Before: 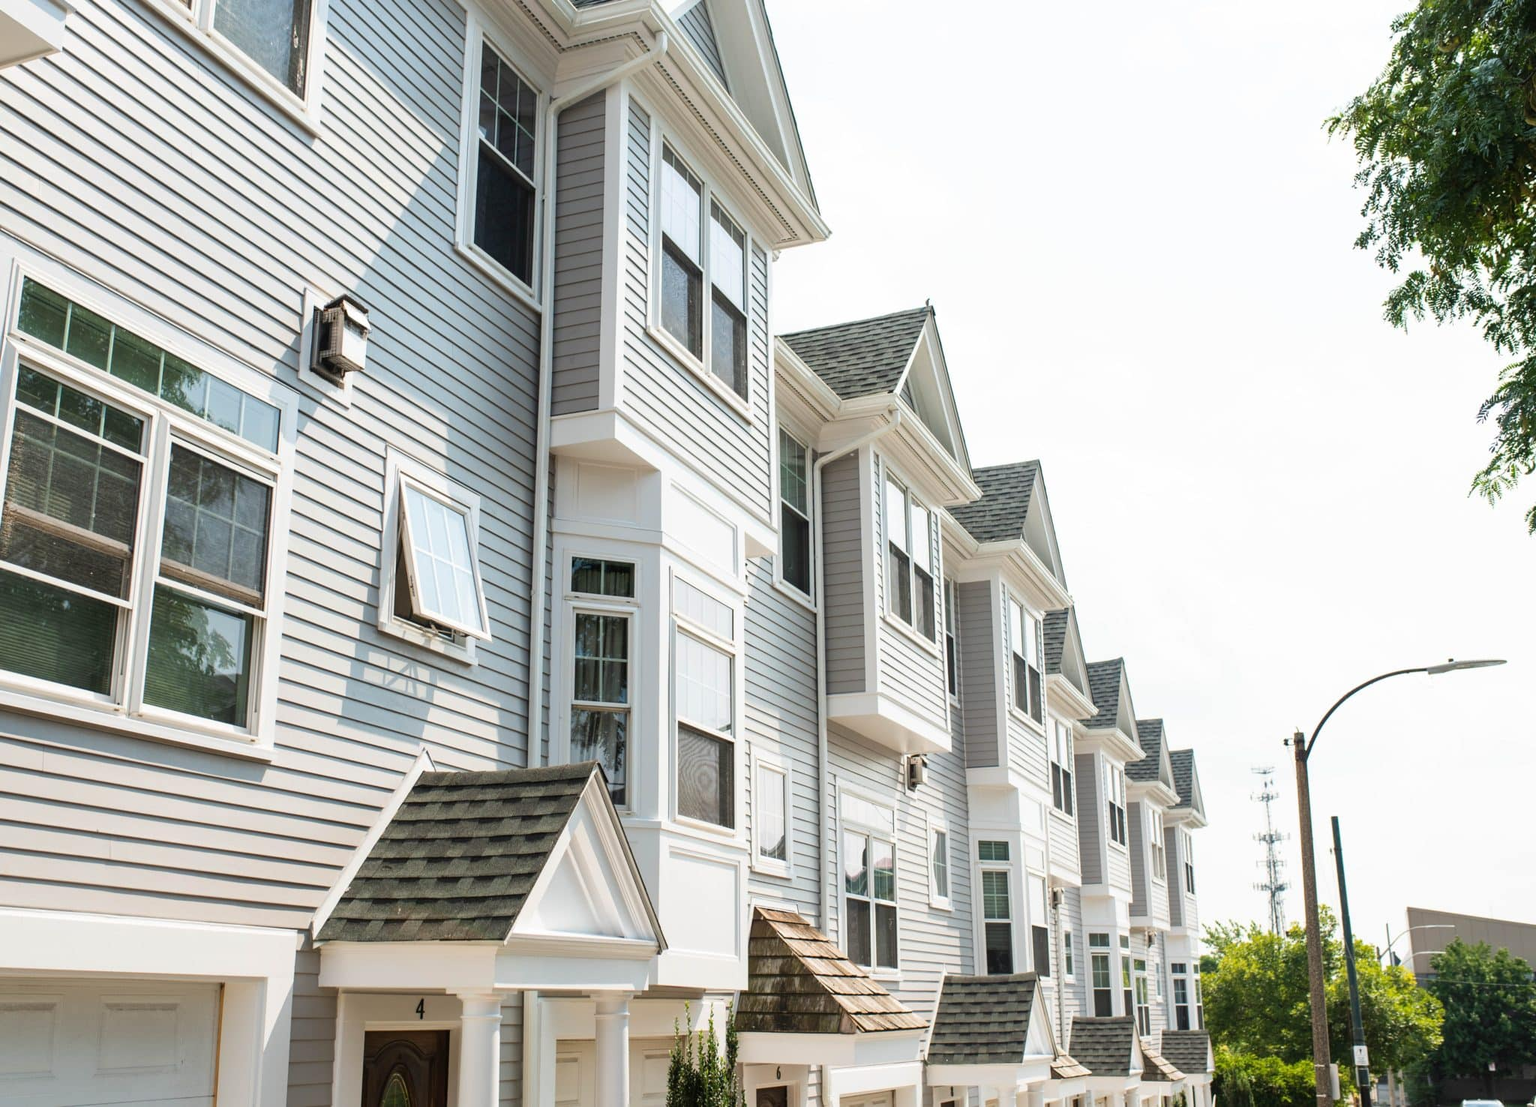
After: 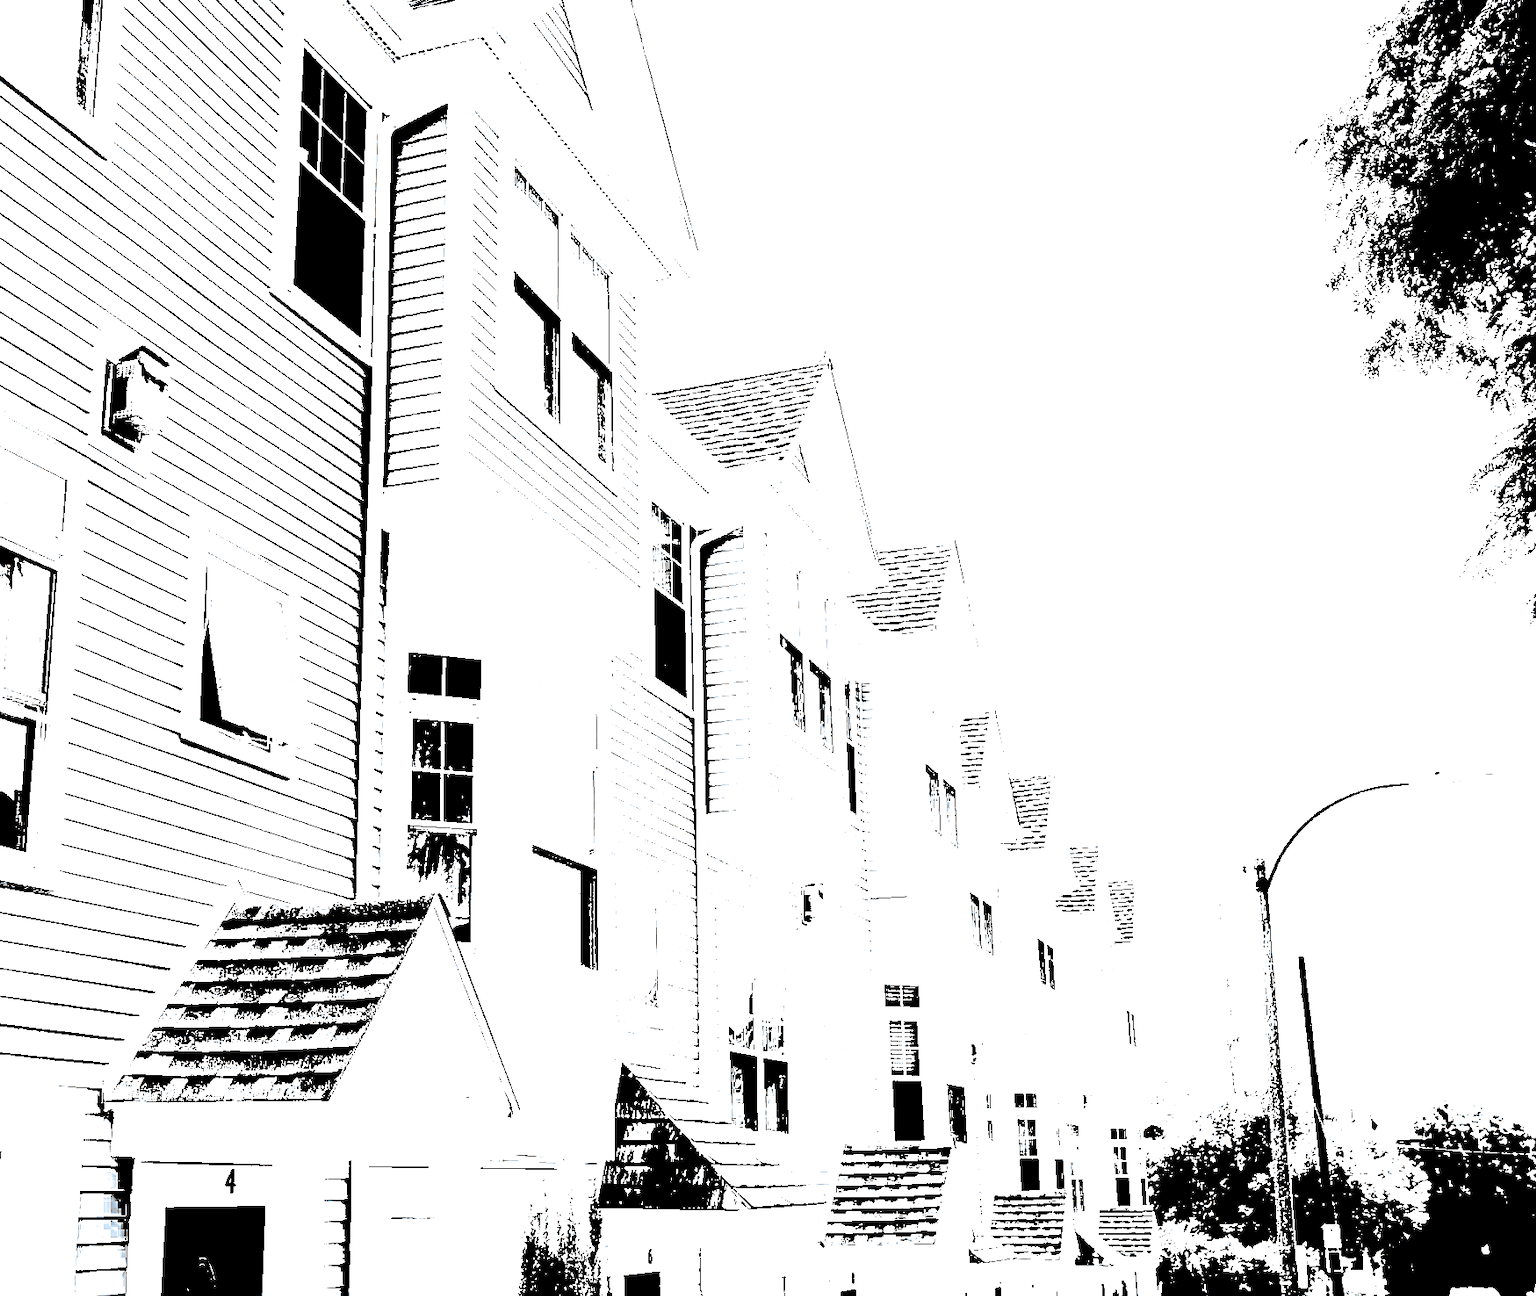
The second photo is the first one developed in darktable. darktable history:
color correction: highlights b* 3
colorize: hue 34.49°, saturation 35.33%, source mix 100%, version 1
crop and rotate: left 14.584%
sharpen: on, module defaults
exposure: black level correction 0.1, exposure 3 EV, compensate highlight preservation false
split-toning: shadows › hue 351.18°, shadows › saturation 0.86, highlights › hue 218.82°, highlights › saturation 0.73, balance -19.167
